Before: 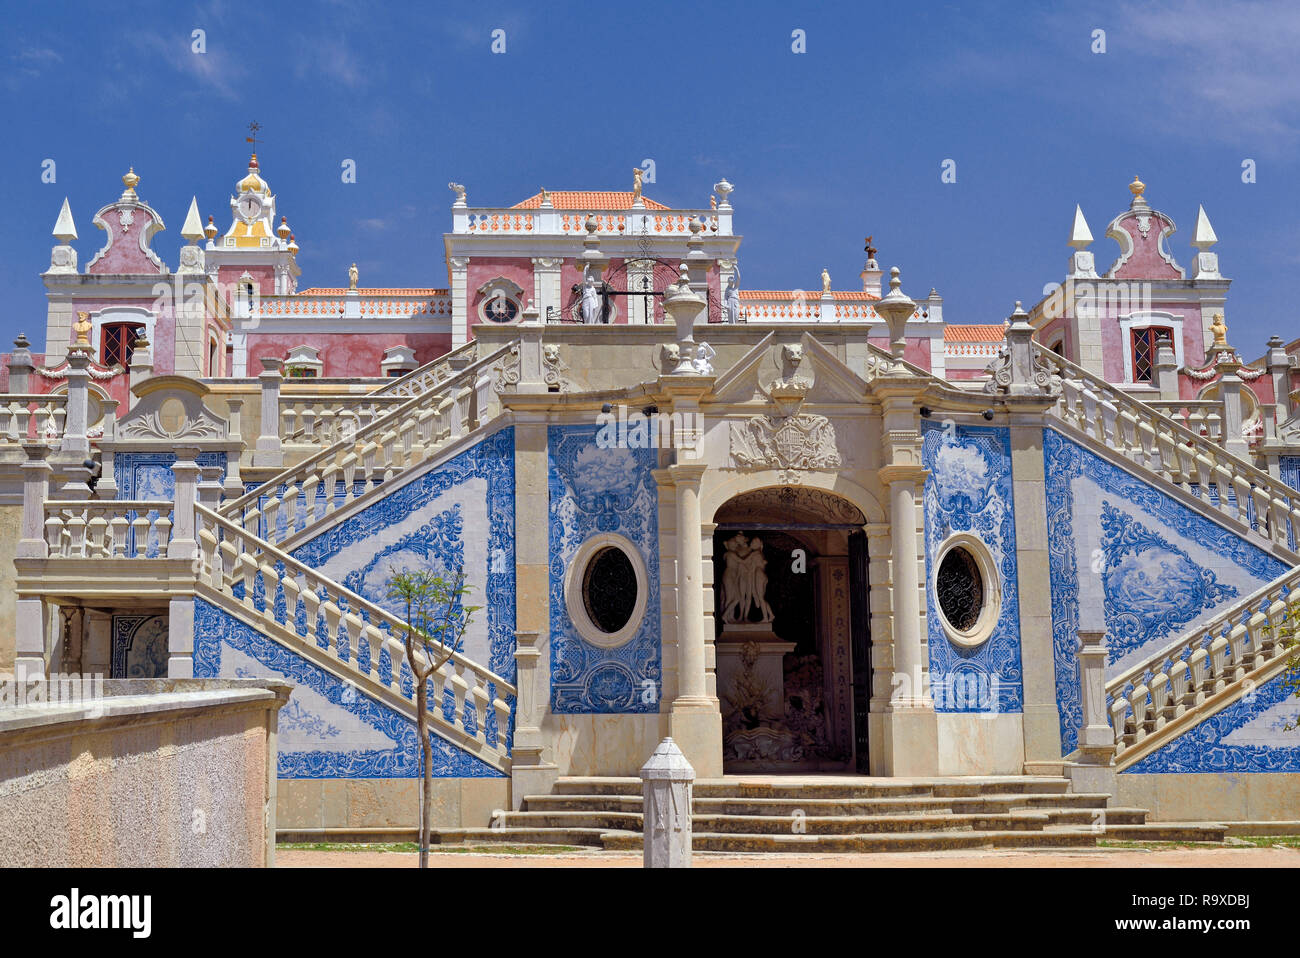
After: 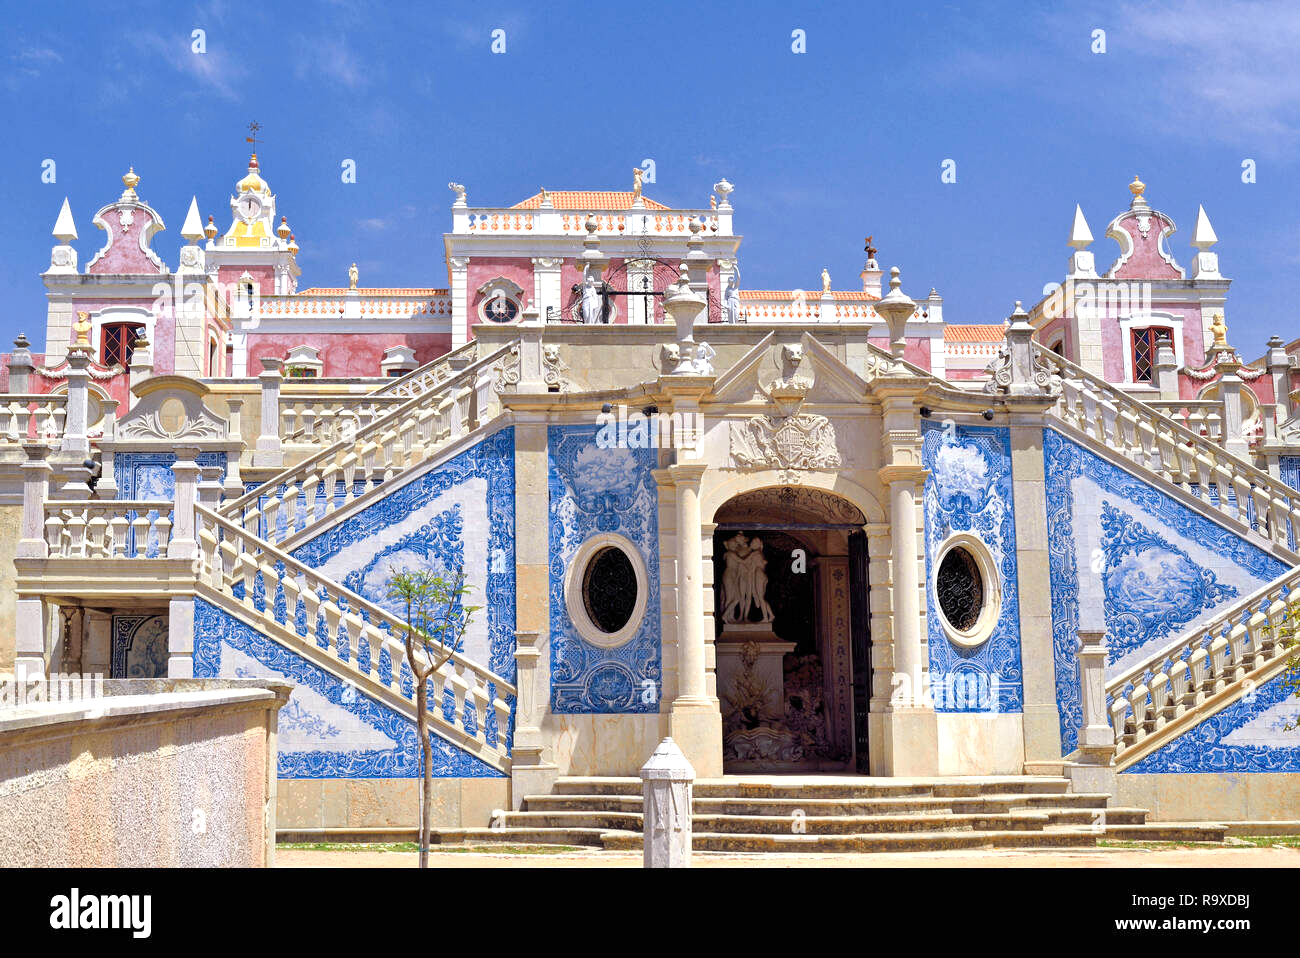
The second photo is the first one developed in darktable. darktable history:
exposure: exposure 0.669 EV, compensate exposure bias true, compensate highlight preservation false
